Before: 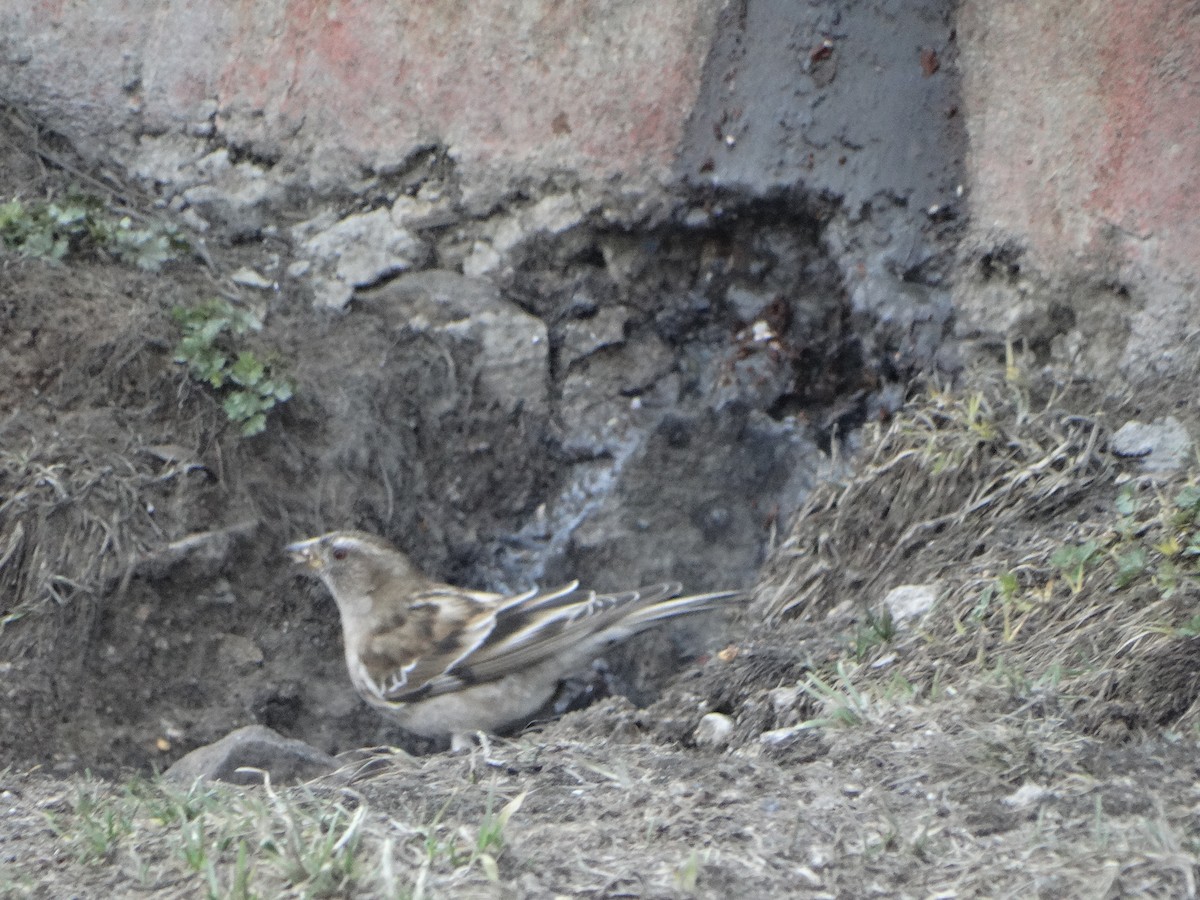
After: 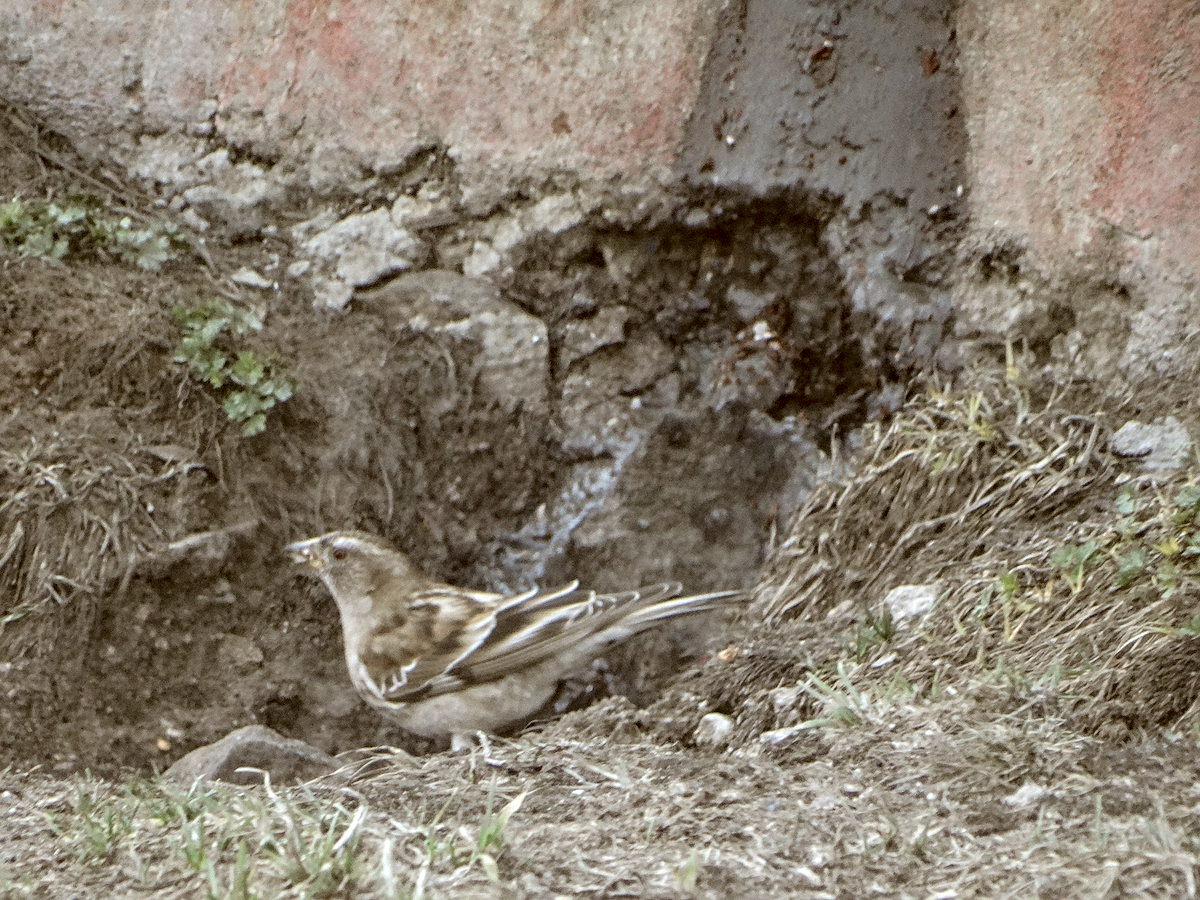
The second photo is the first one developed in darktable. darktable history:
local contrast: detail 130%
color correction: highlights a* -0.452, highlights b* 0.165, shadows a* 5.1, shadows b* 20.65
sharpen: on, module defaults
